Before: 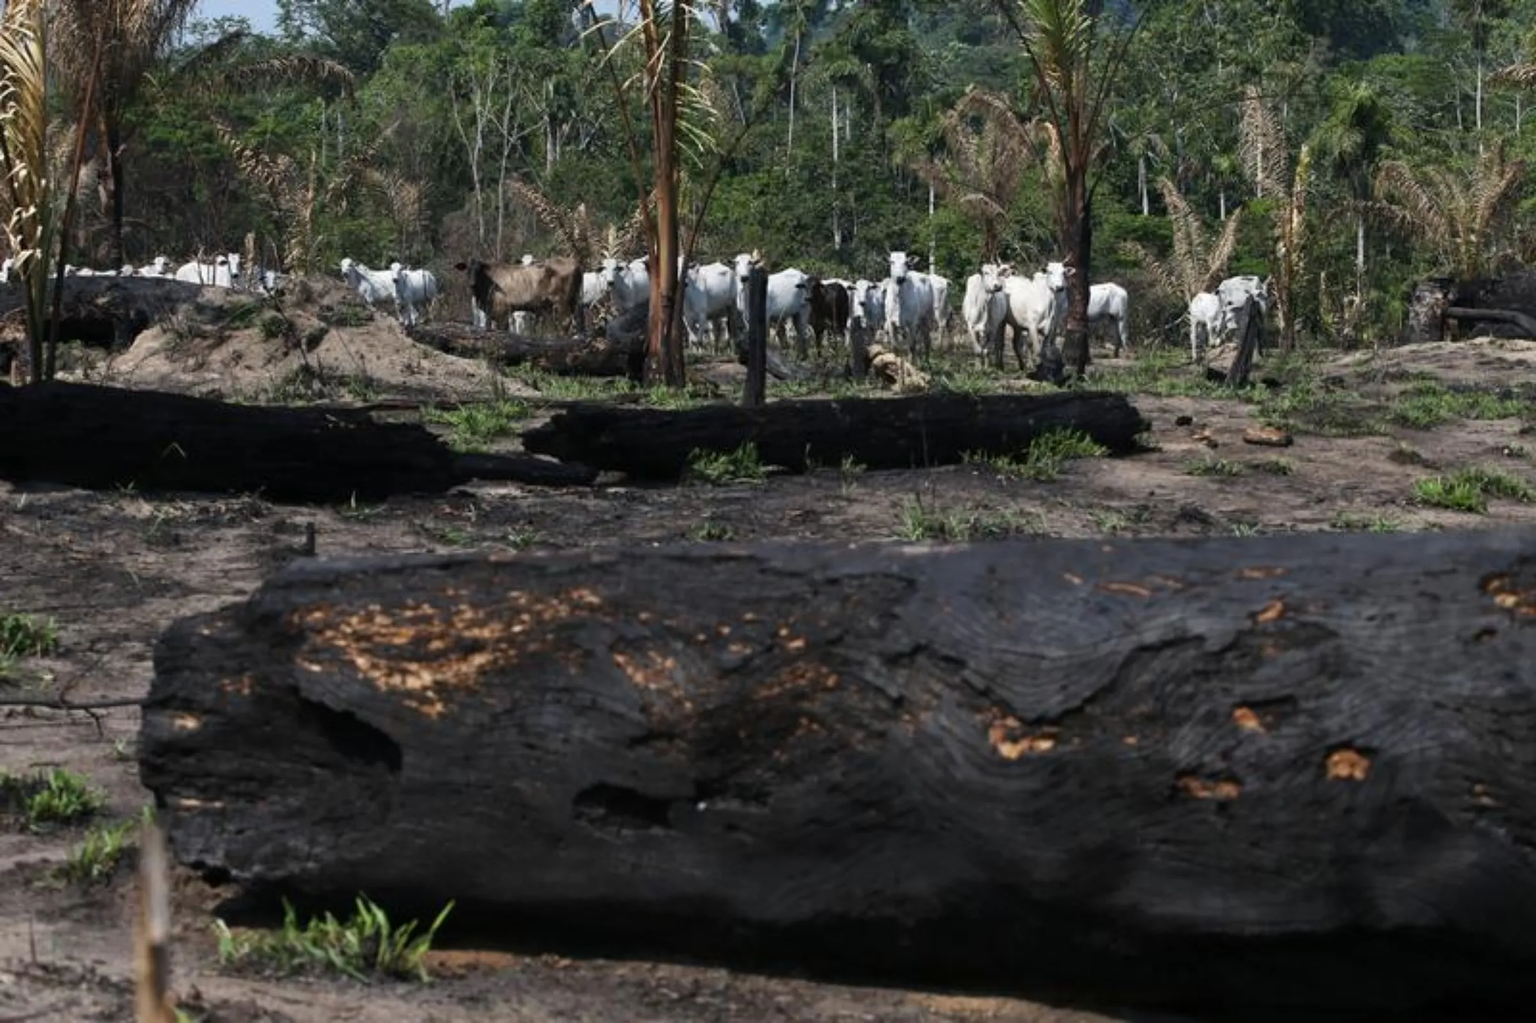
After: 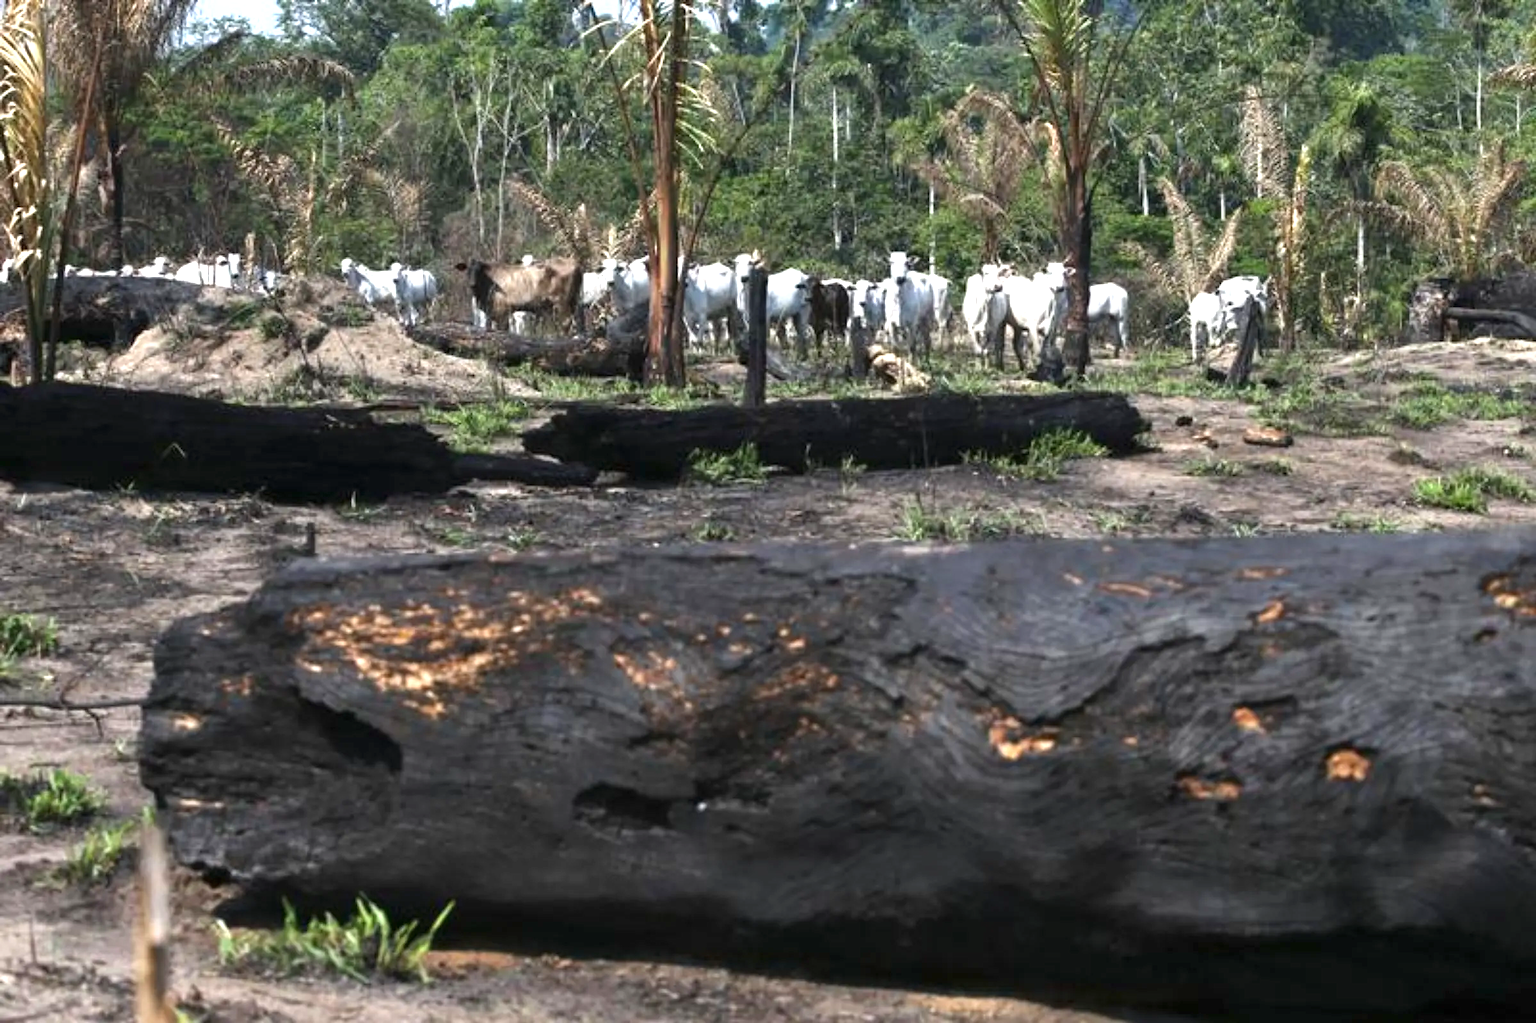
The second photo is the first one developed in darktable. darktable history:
exposure: black level correction 0, exposure 1.178 EV, compensate highlight preservation false
